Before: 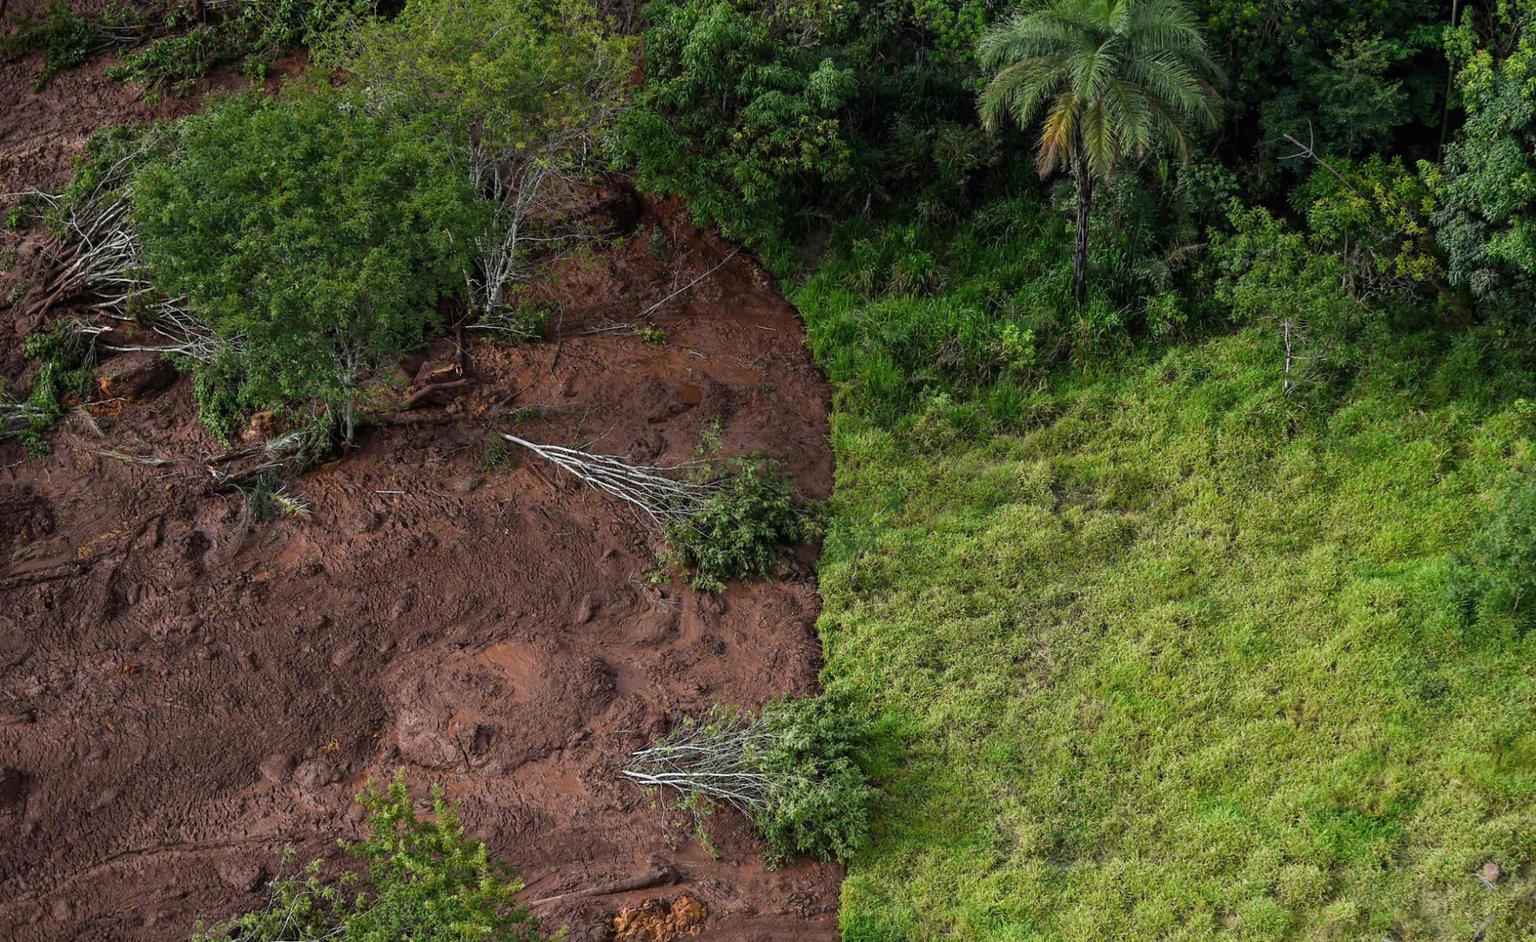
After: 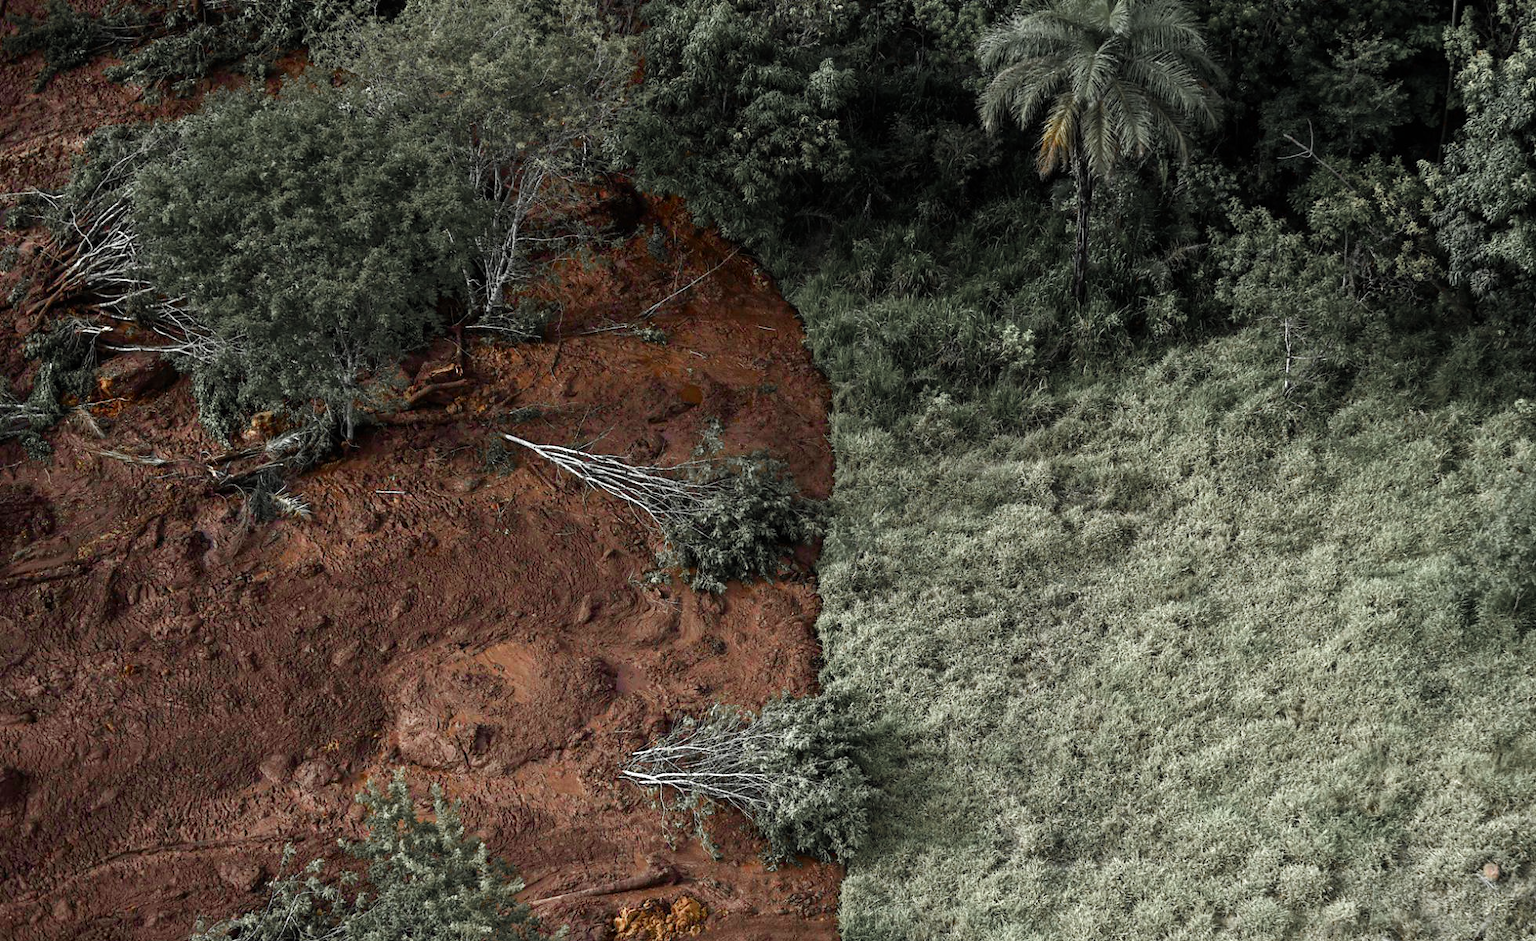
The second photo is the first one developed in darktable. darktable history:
color balance rgb: shadows lift › luminance -20%, power › hue 72.24°, highlights gain › luminance 15%, global offset › hue 171.6°, perceptual saturation grading › highlights -30%, perceptual saturation grading › shadows 20%, global vibrance 30%, contrast 10%
color zones: curves: ch1 [(0, 0.638) (0.193, 0.442) (0.286, 0.15) (0.429, 0.14) (0.571, 0.142) (0.714, 0.154) (0.857, 0.175) (1, 0.638)]
color correction: highlights a* -4.73, highlights b* 5.06, saturation 0.97
